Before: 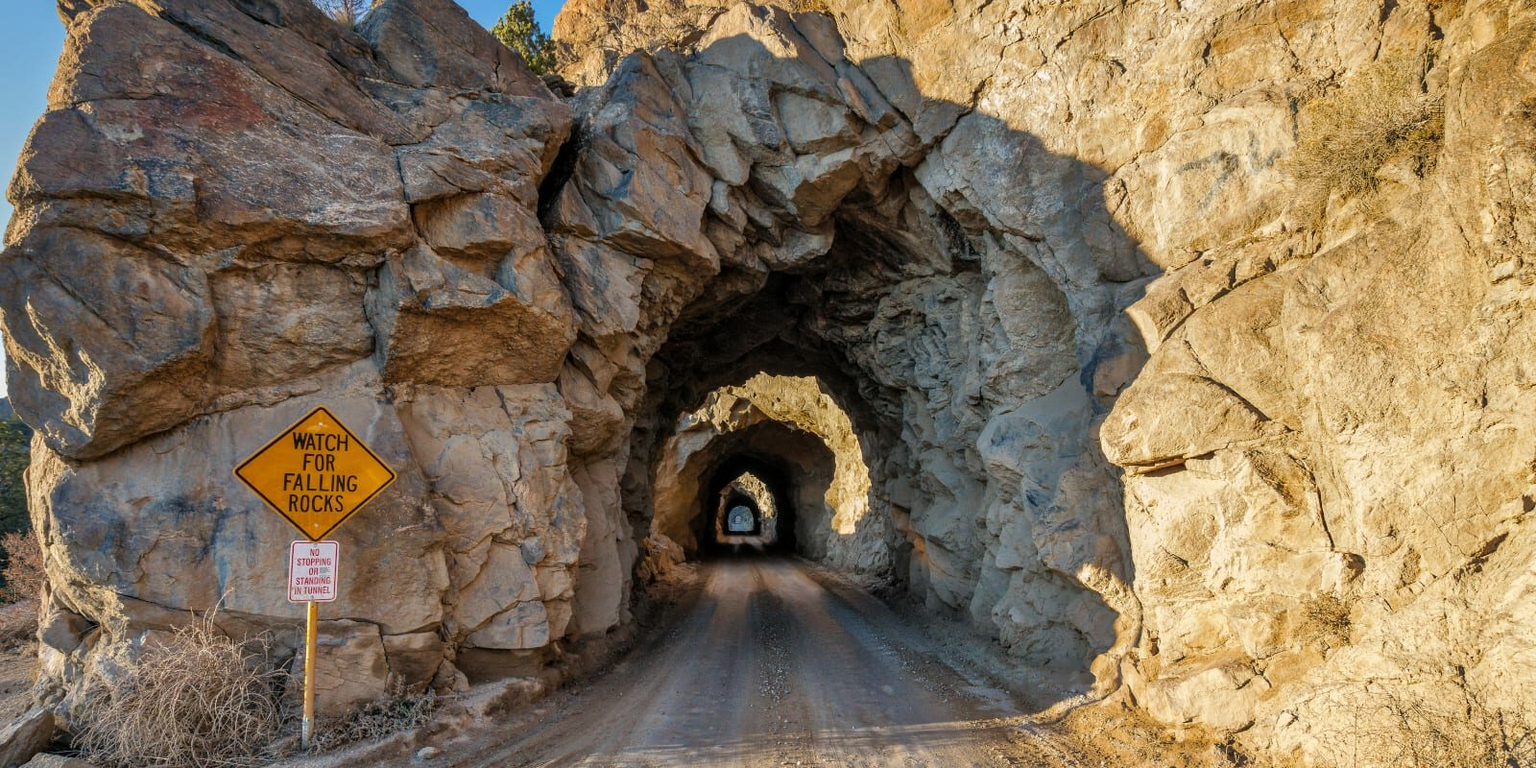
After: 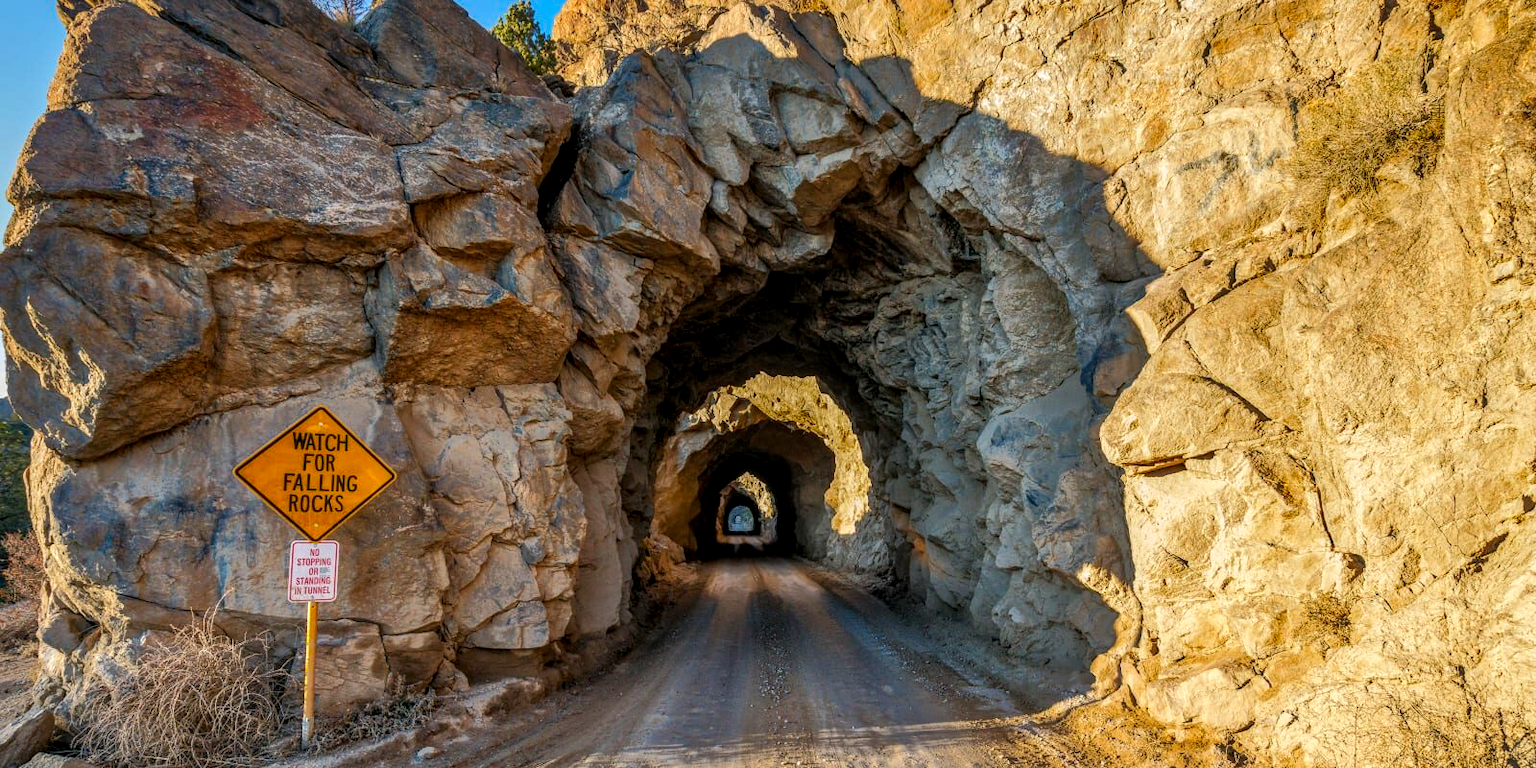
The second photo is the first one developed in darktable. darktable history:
tone curve: curves: ch0 [(0, 0) (0.003, 0.003) (0.011, 0.011) (0.025, 0.024) (0.044, 0.042) (0.069, 0.066) (0.1, 0.095) (0.136, 0.129) (0.177, 0.169) (0.224, 0.214) (0.277, 0.264) (0.335, 0.319) (0.399, 0.38) (0.468, 0.446) (0.543, 0.558) (0.623, 0.636) (0.709, 0.719) (0.801, 0.807) (0.898, 0.901) (1, 1)], color space Lab, independent channels, preserve colors none
local contrast: on, module defaults
color correction: highlights b* -0.05, saturation 1.32
